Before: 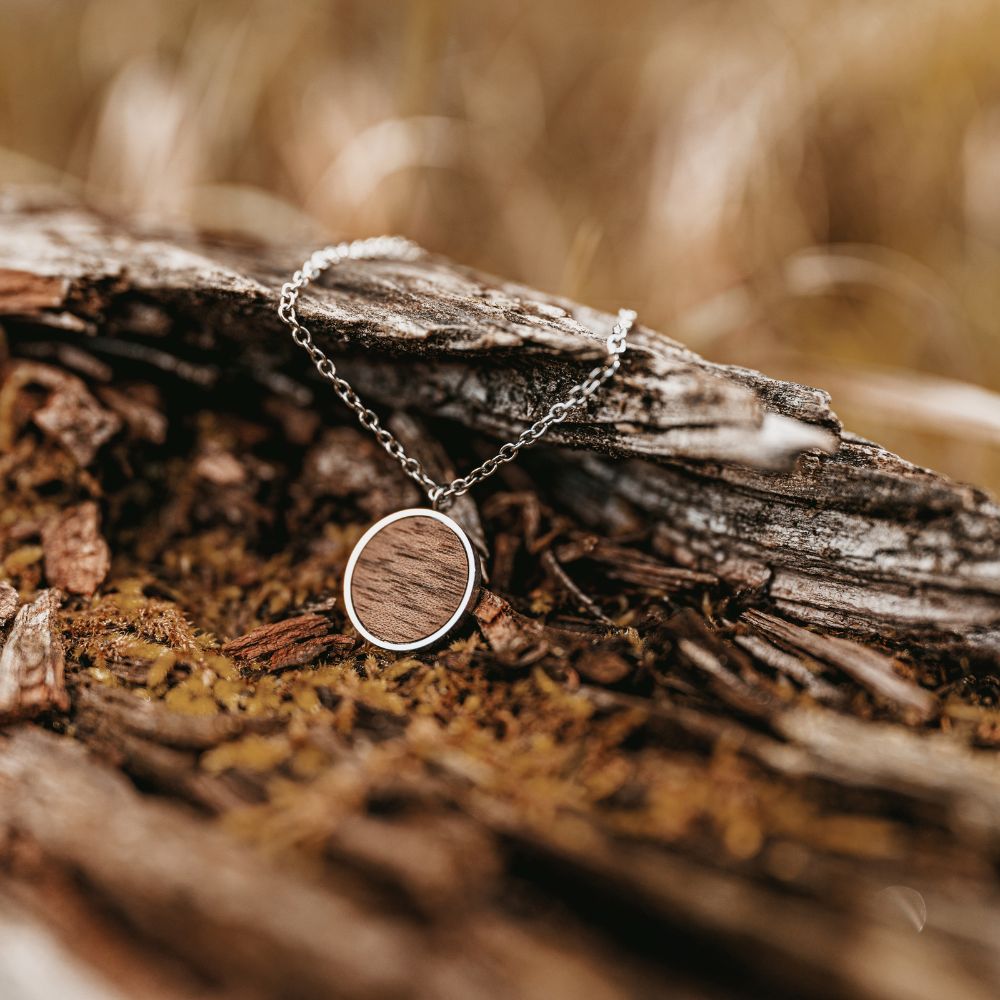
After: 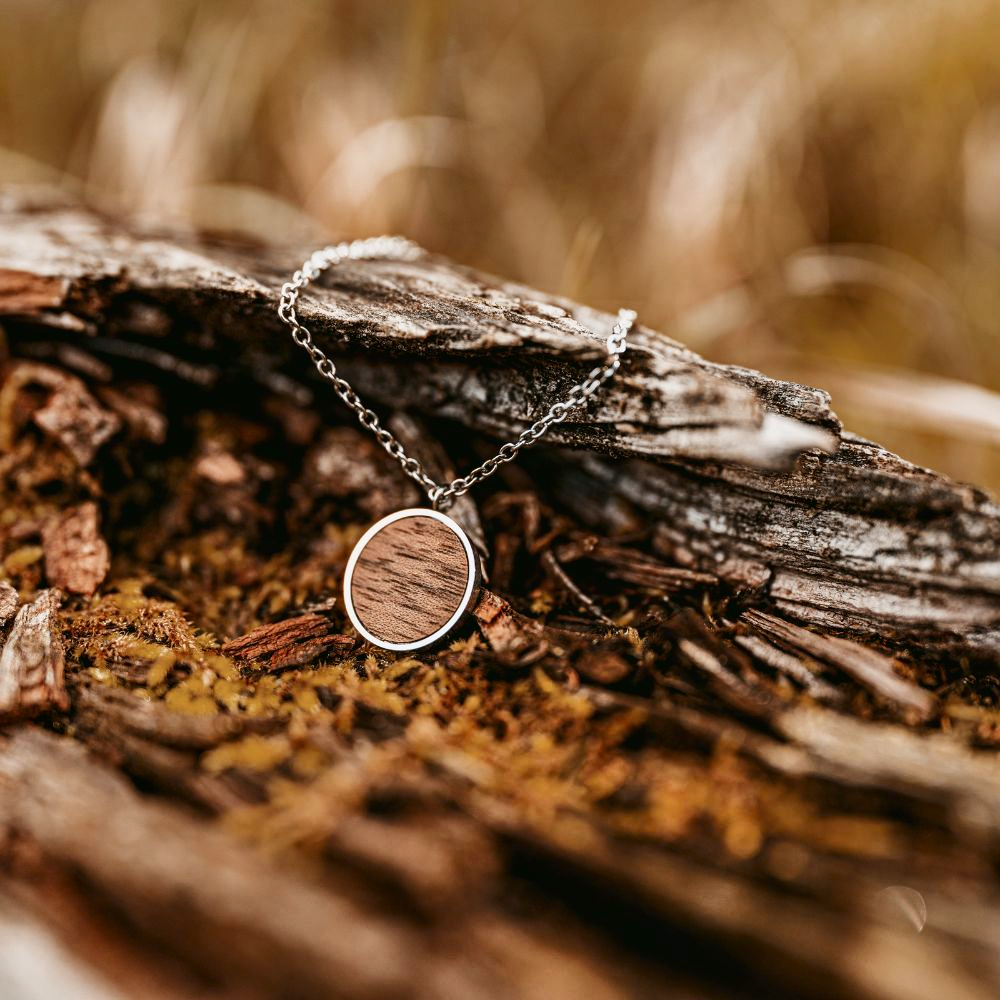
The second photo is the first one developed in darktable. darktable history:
contrast brightness saturation: contrast 0.13, brightness -0.05, saturation 0.16
shadows and highlights: radius 133.83, soften with gaussian
tone curve: curves: ch0 [(0, 0) (0.003, 0.003) (0.011, 0.011) (0.025, 0.025) (0.044, 0.044) (0.069, 0.069) (0.1, 0.099) (0.136, 0.135) (0.177, 0.176) (0.224, 0.223) (0.277, 0.275) (0.335, 0.333) (0.399, 0.396) (0.468, 0.465) (0.543, 0.541) (0.623, 0.622) (0.709, 0.708) (0.801, 0.8) (0.898, 0.897) (1, 1)], preserve colors none
